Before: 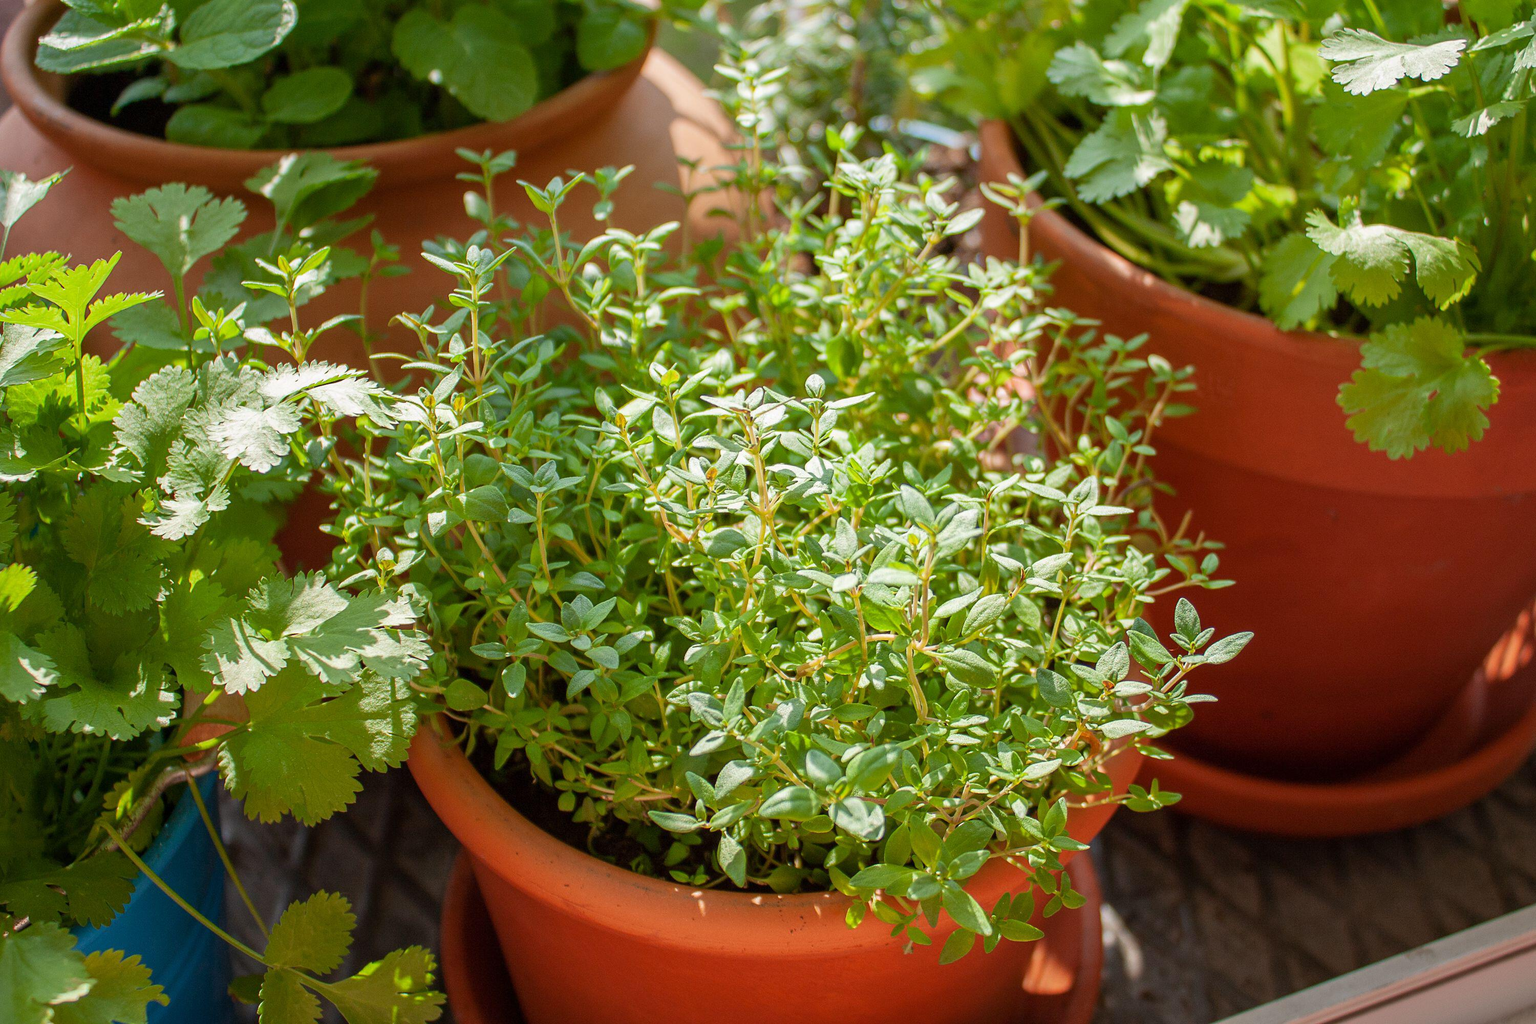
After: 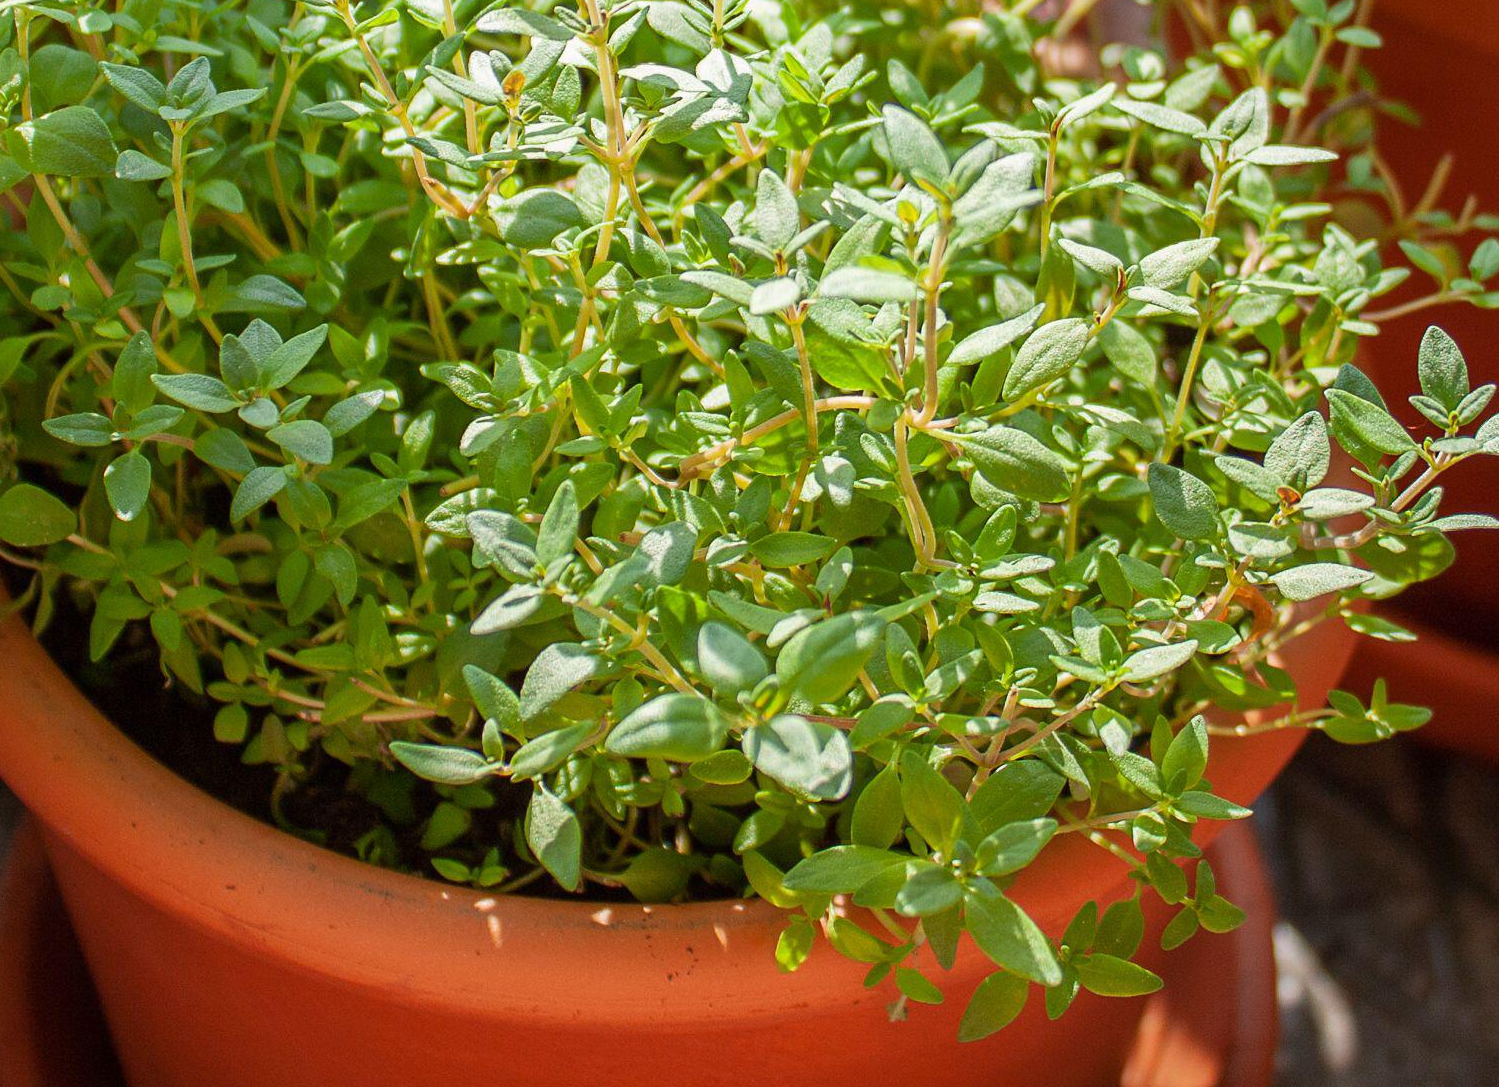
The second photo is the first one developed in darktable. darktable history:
crop: left 29.213%, top 42.106%, right 20.817%, bottom 3.5%
